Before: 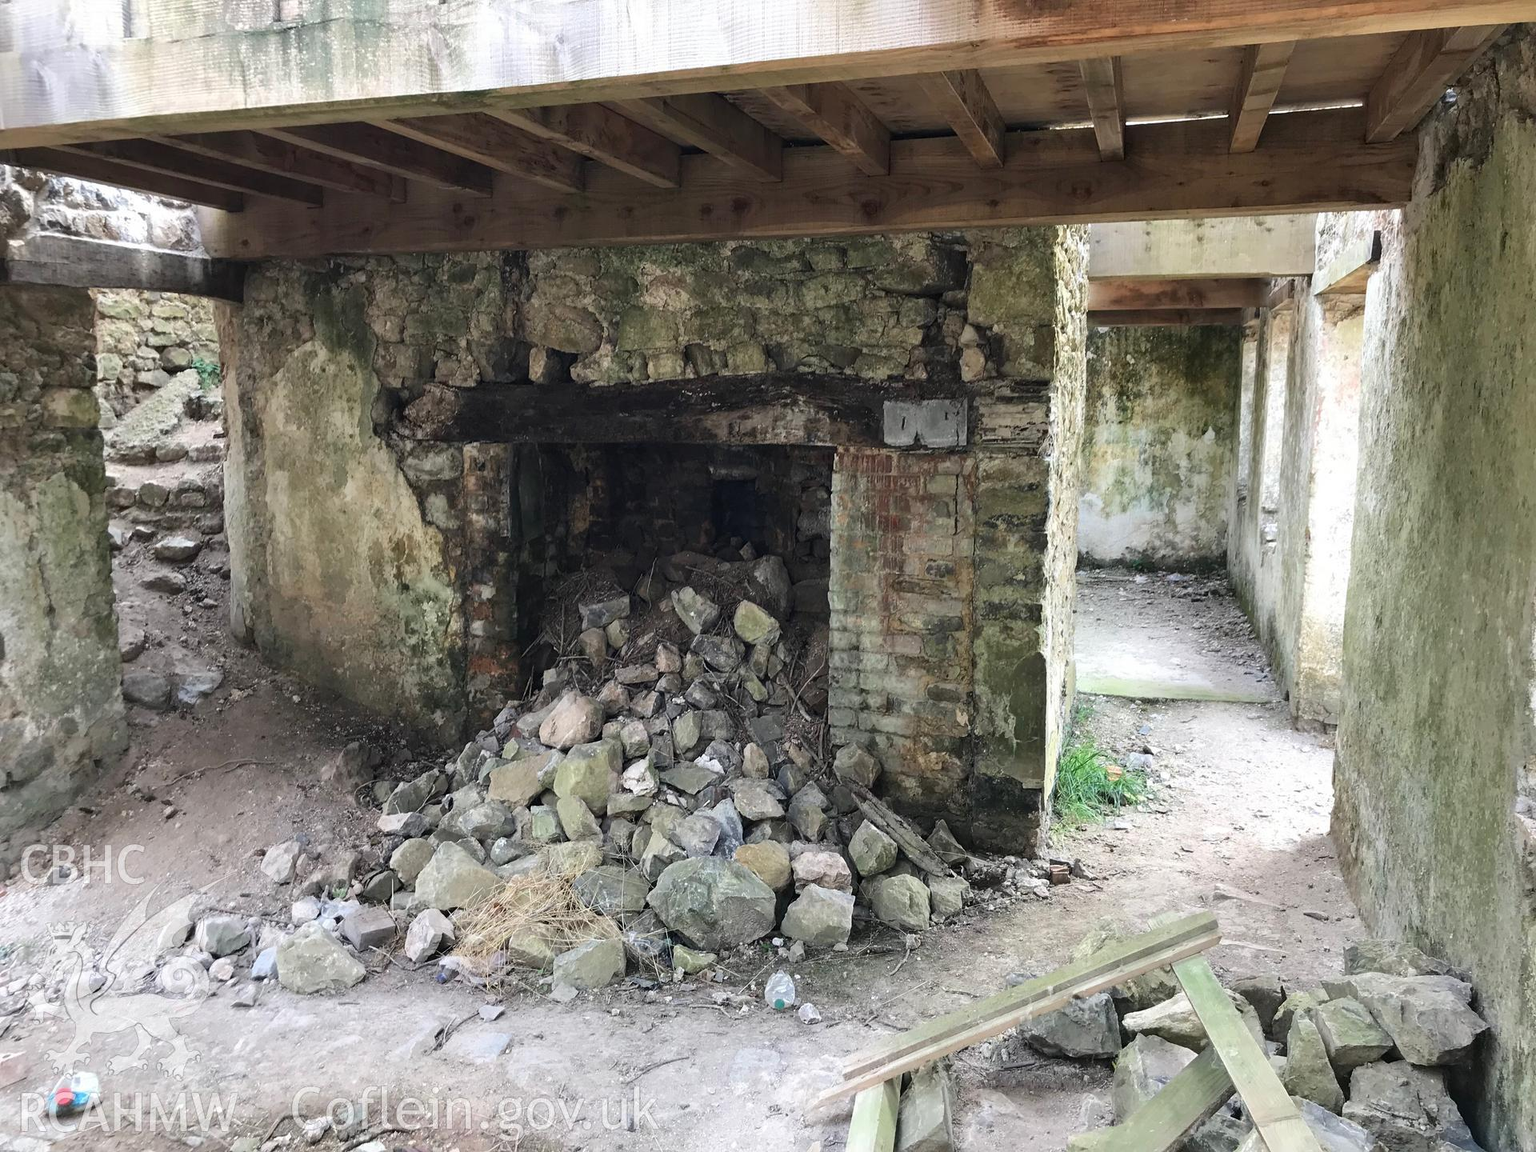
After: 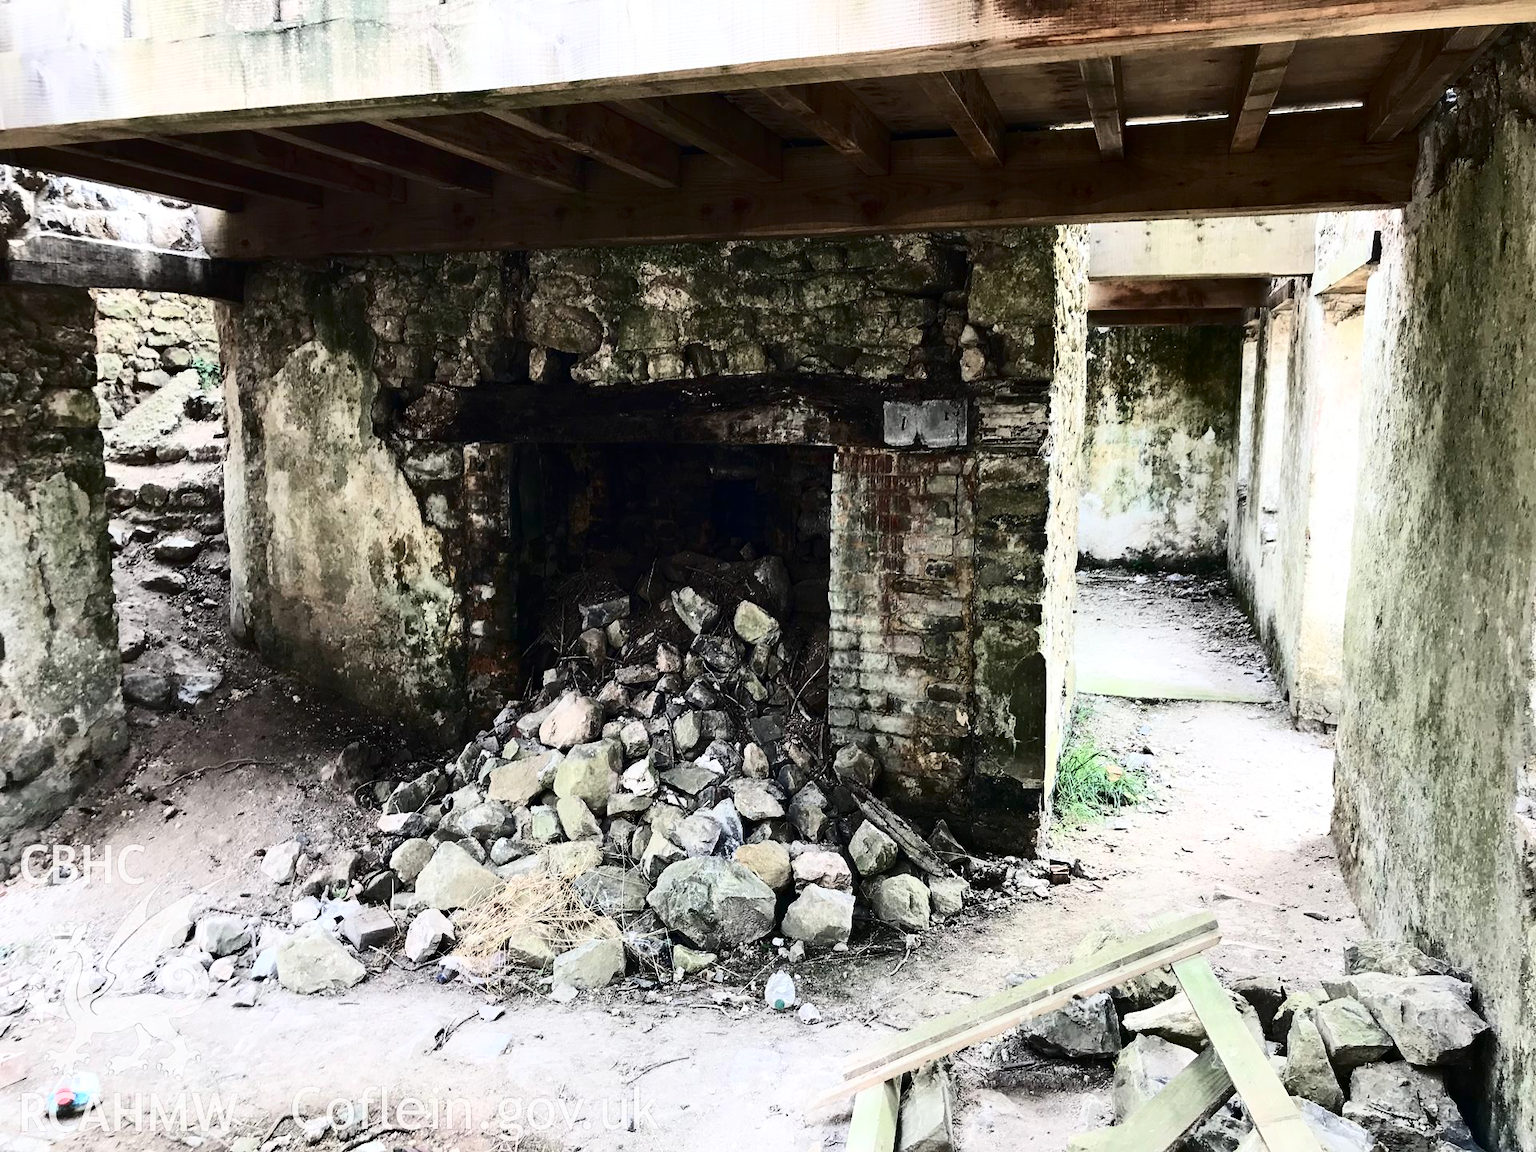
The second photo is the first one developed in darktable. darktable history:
contrast brightness saturation: contrast 0.511, saturation -0.085
